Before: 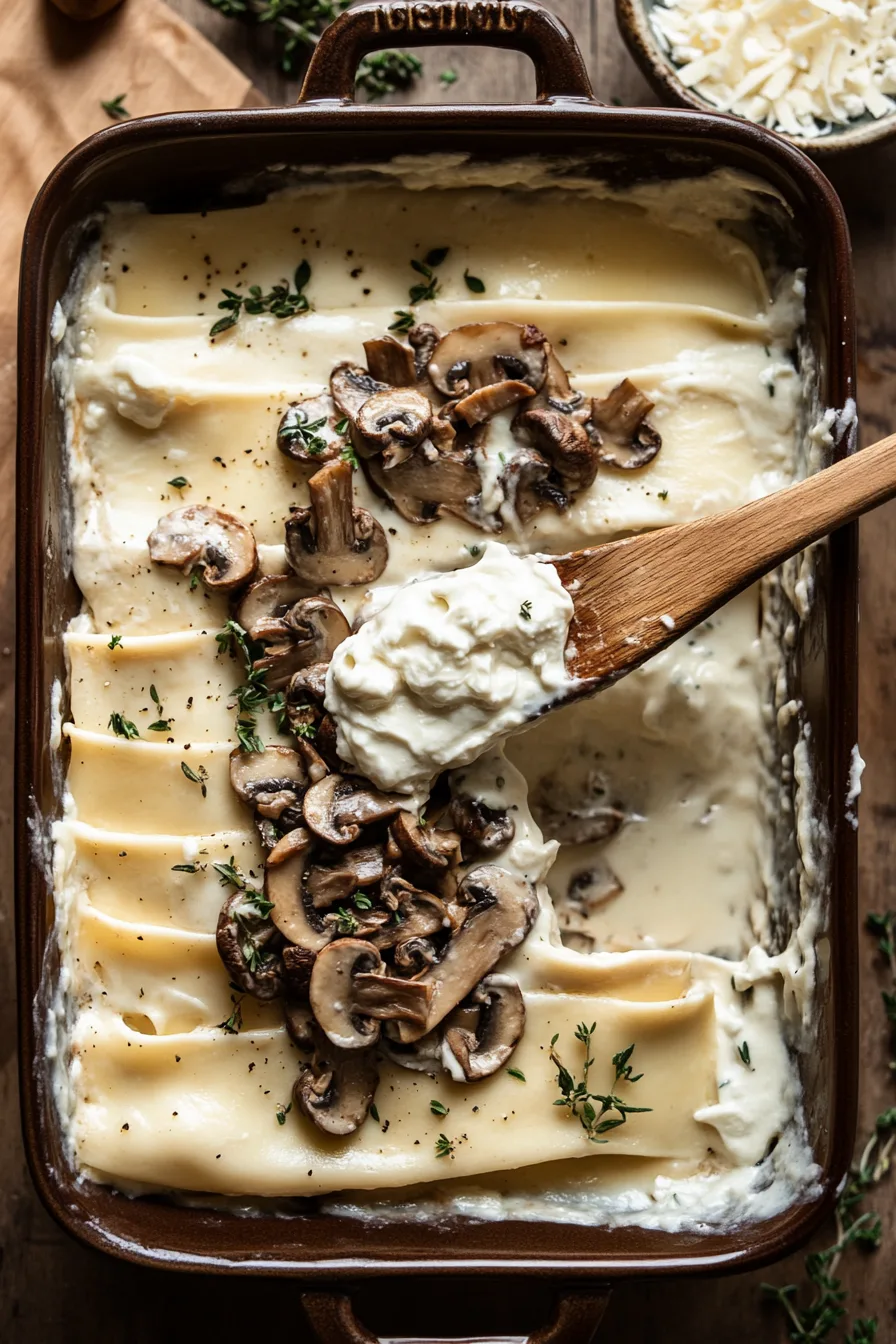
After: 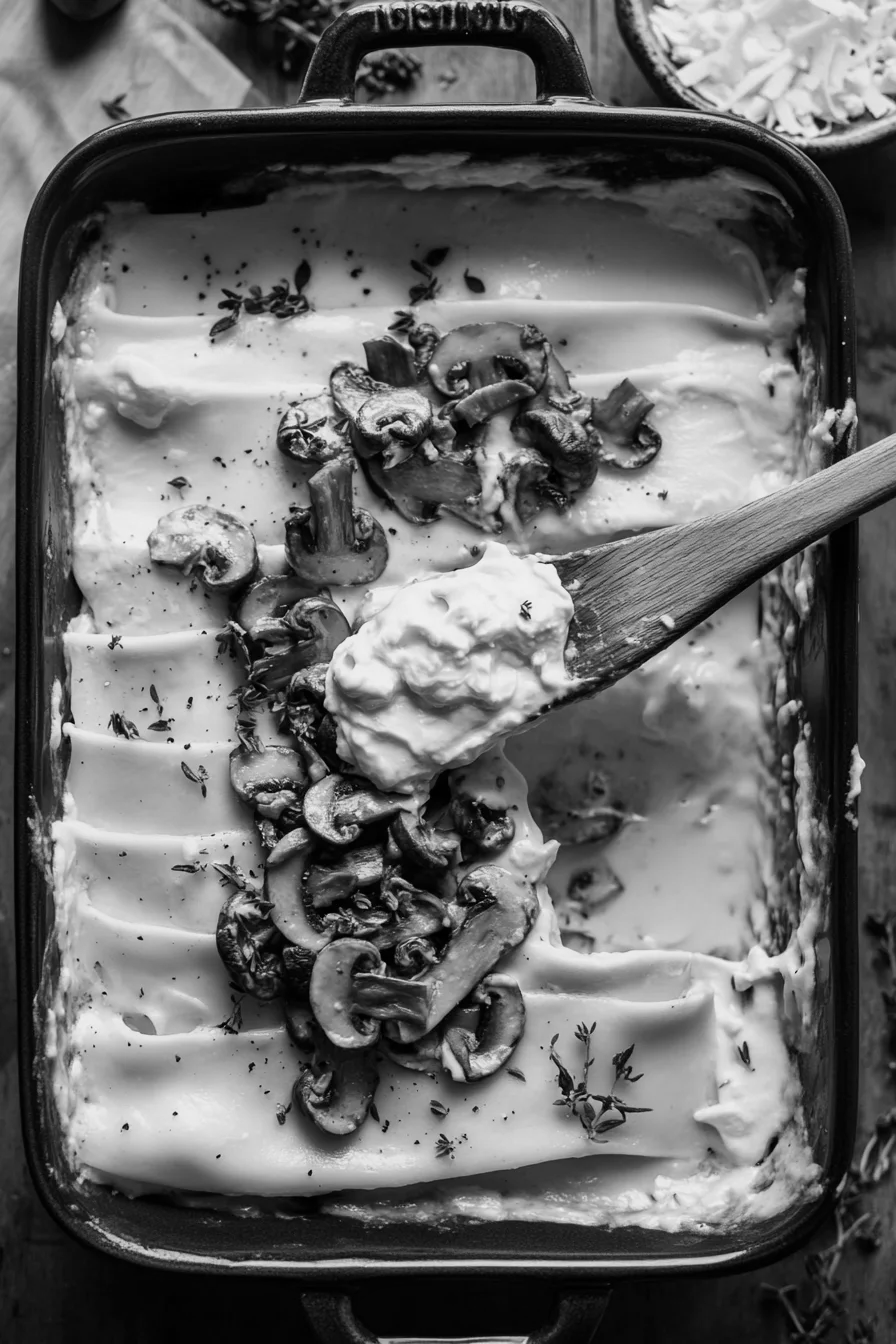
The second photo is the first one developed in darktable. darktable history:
monochrome: a 14.95, b -89.96
white balance: red 1.009, blue 0.985
